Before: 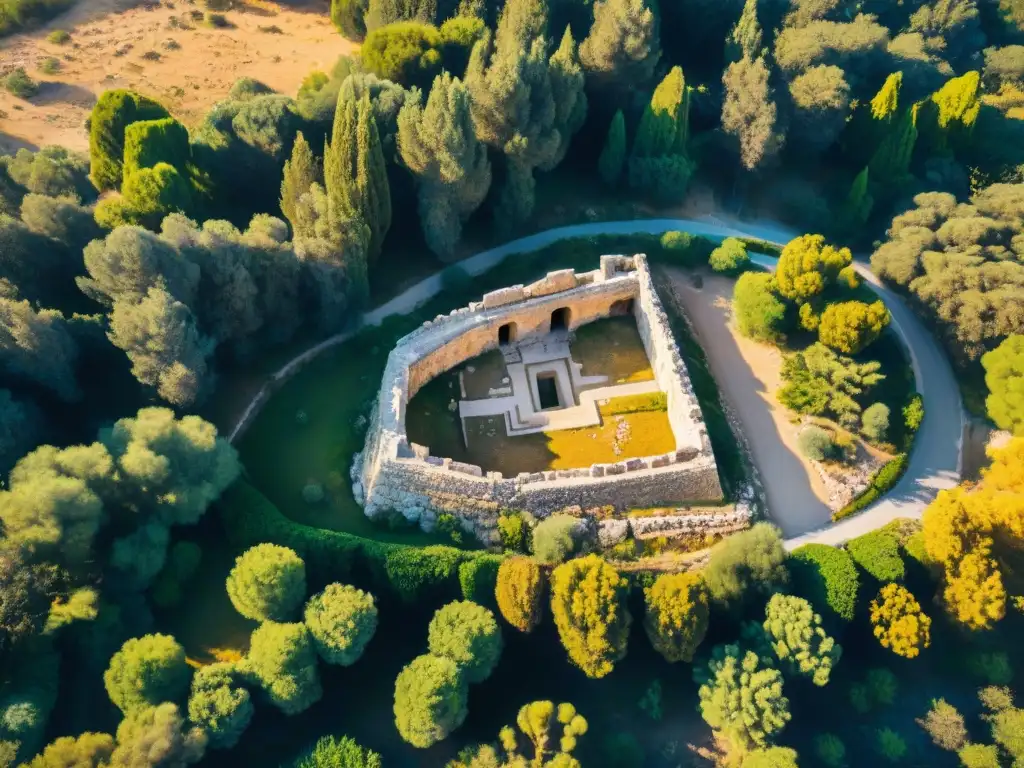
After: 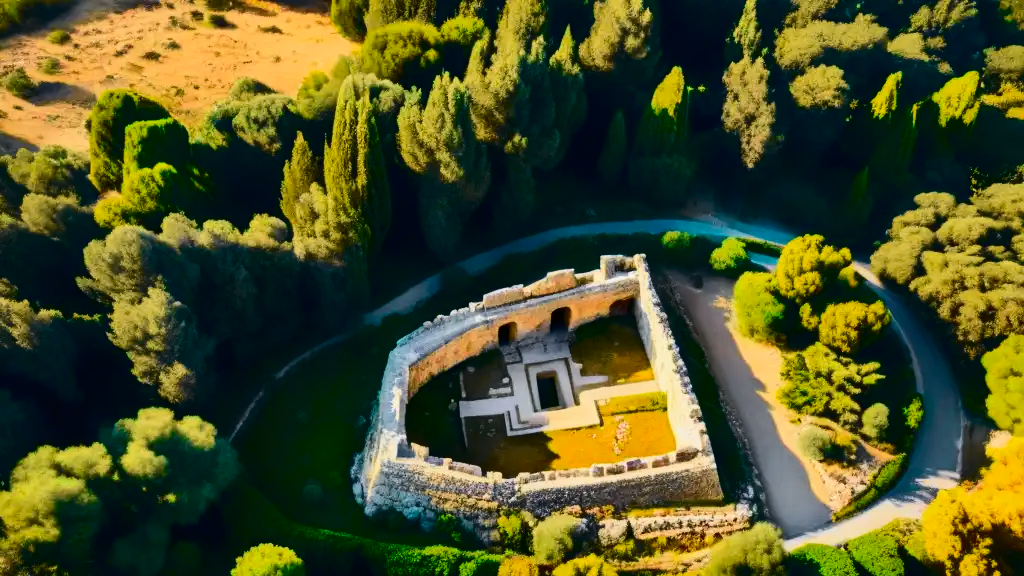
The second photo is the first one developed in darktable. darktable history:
crop: bottom 24.967%
contrast brightness saturation: contrast 0.1, brightness -0.26, saturation 0.14
tone curve: curves: ch0 [(0, 0.003) (0.113, 0.081) (0.207, 0.184) (0.515, 0.612) (0.712, 0.793) (0.984, 0.961)]; ch1 [(0, 0) (0.172, 0.123) (0.317, 0.272) (0.414, 0.382) (0.476, 0.479) (0.505, 0.498) (0.534, 0.534) (0.621, 0.65) (0.709, 0.764) (1, 1)]; ch2 [(0, 0) (0.411, 0.424) (0.505, 0.505) (0.521, 0.524) (0.537, 0.57) (0.65, 0.699) (1, 1)], color space Lab, independent channels, preserve colors none
